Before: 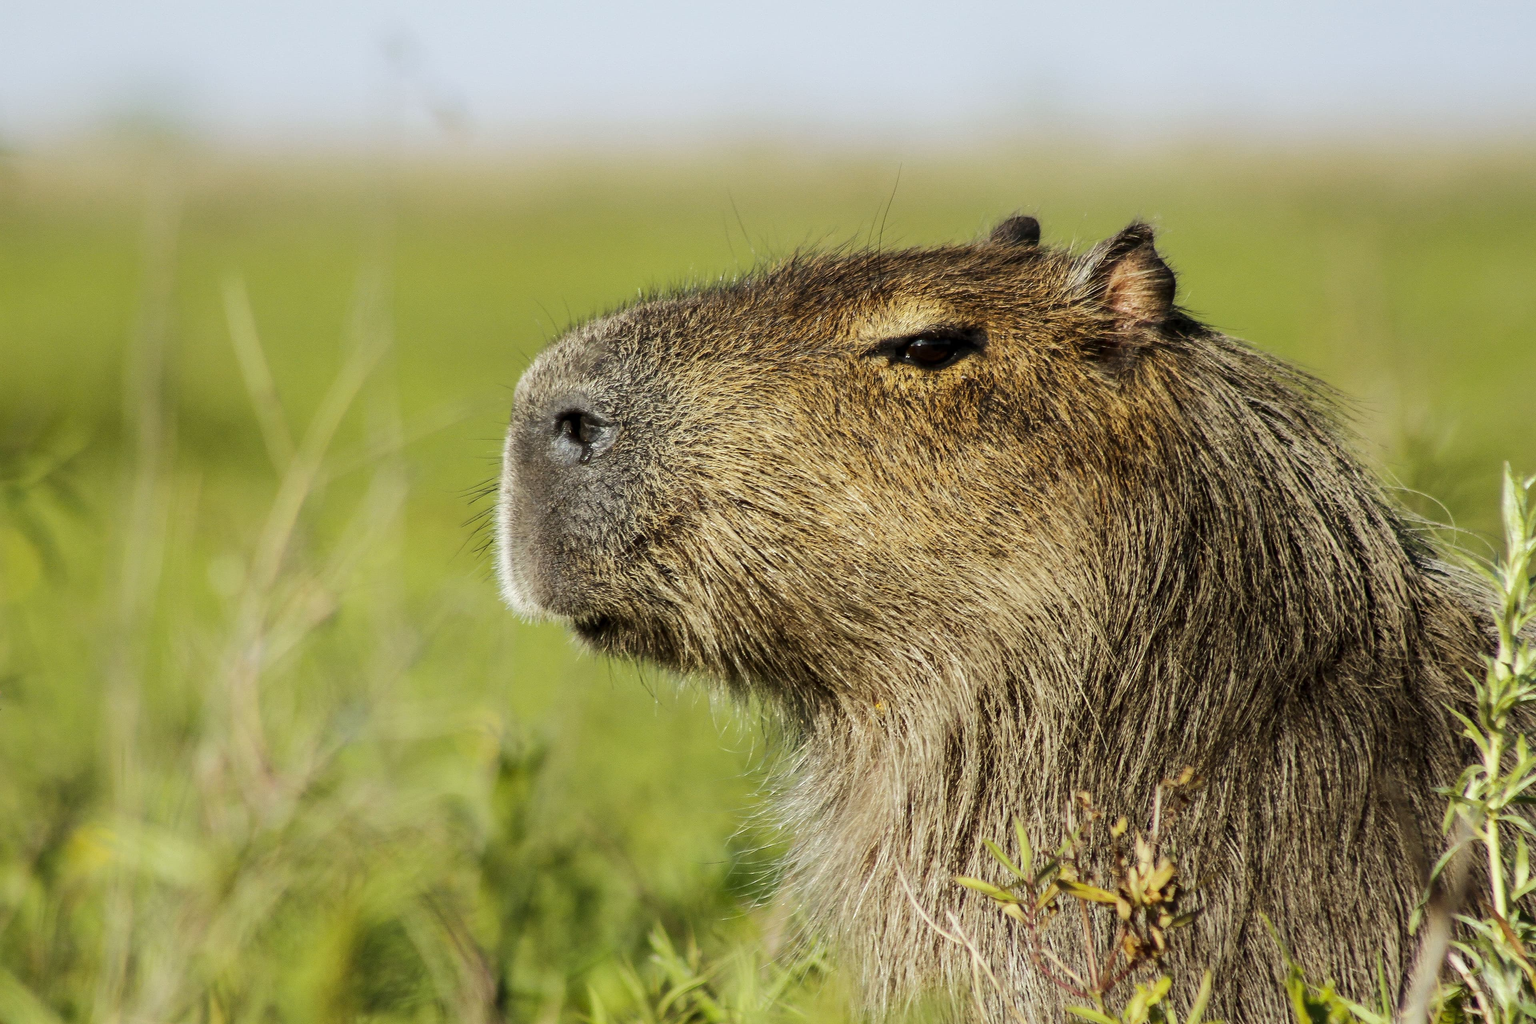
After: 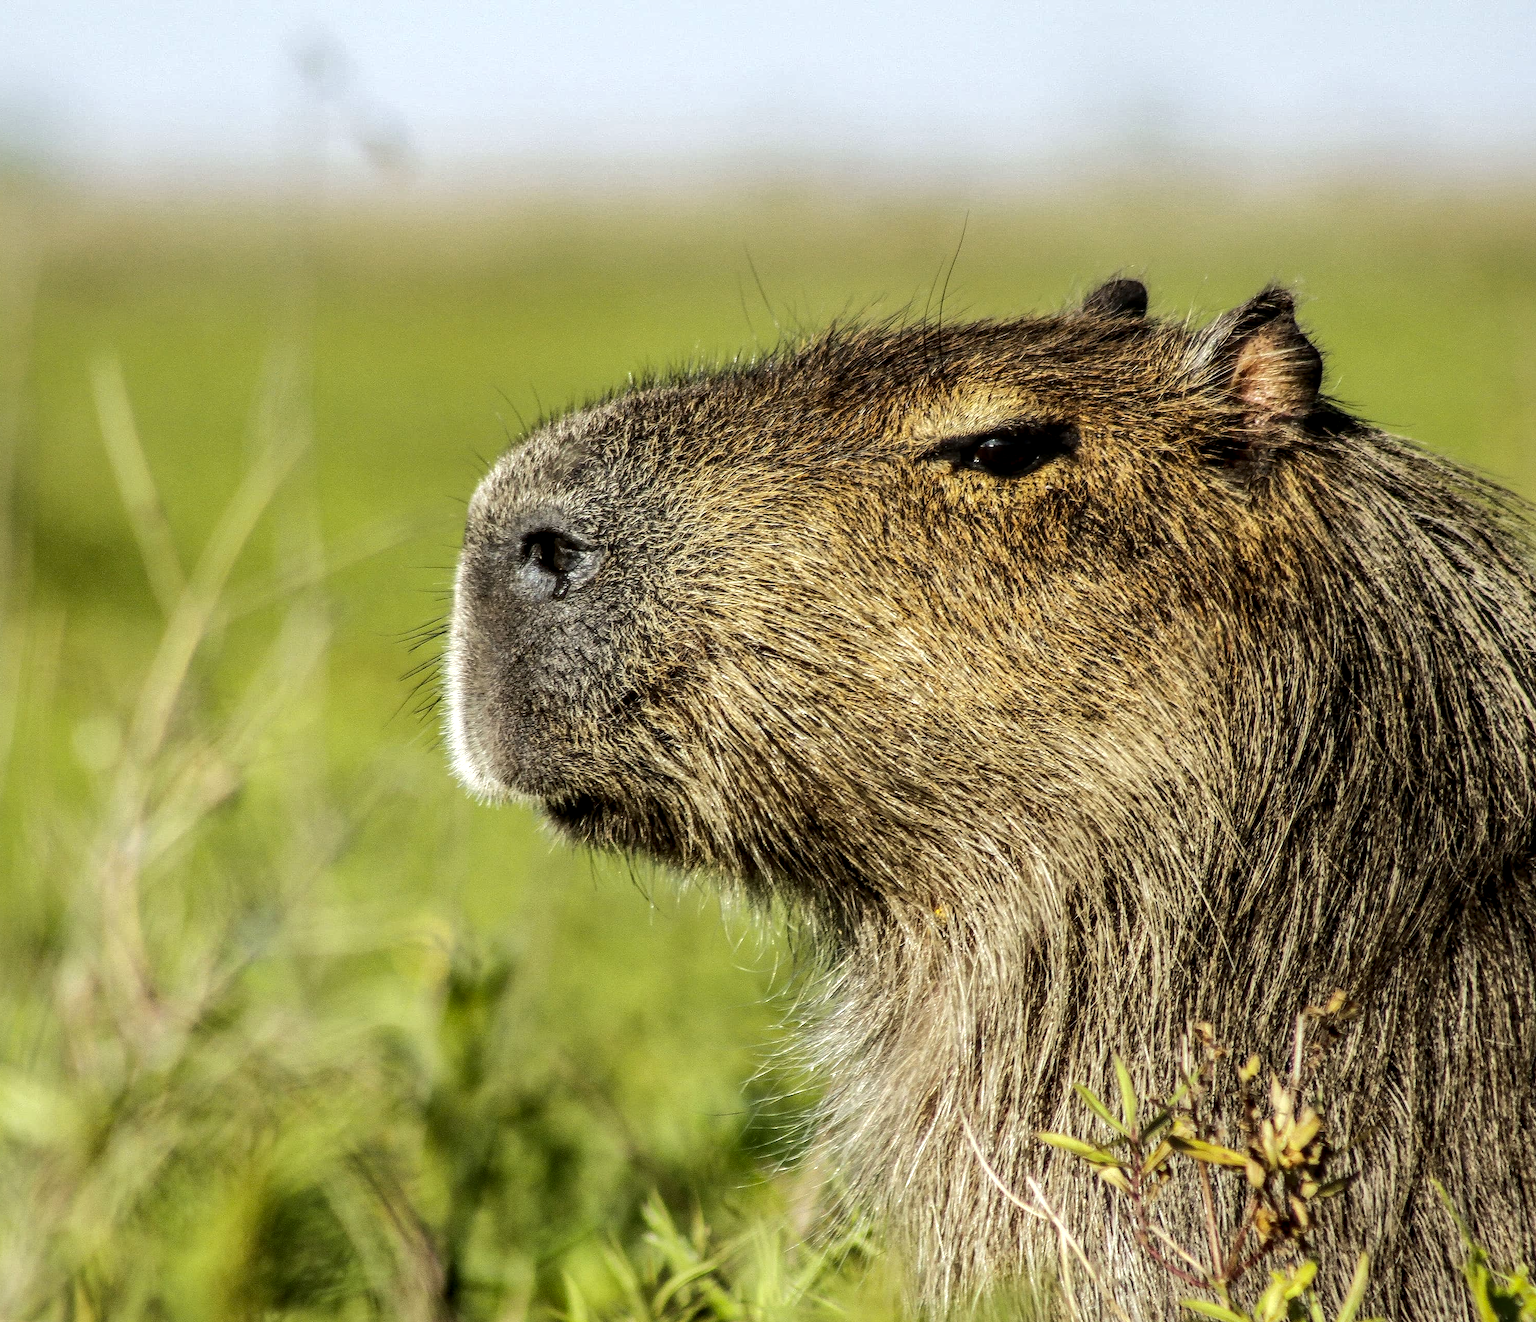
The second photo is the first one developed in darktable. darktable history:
local contrast: highlights 61%, detail 143%, midtone range 0.428
tone equalizer: -8 EV -0.417 EV, -7 EV -0.389 EV, -6 EV -0.333 EV, -5 EV -0.222 EV, -3 EV 0.222 EV, -2 EV 0.333 EV, -1 EV 0.389 EV, +0 EV 0.417 EV, edges refinement/feathering 500, mask exposure compensation -1.57 EV, preserve details no
crop: left 9.88%, right 12.664%
shadows and highlights: shadows -20, white point adjustment -2, highlights -35
